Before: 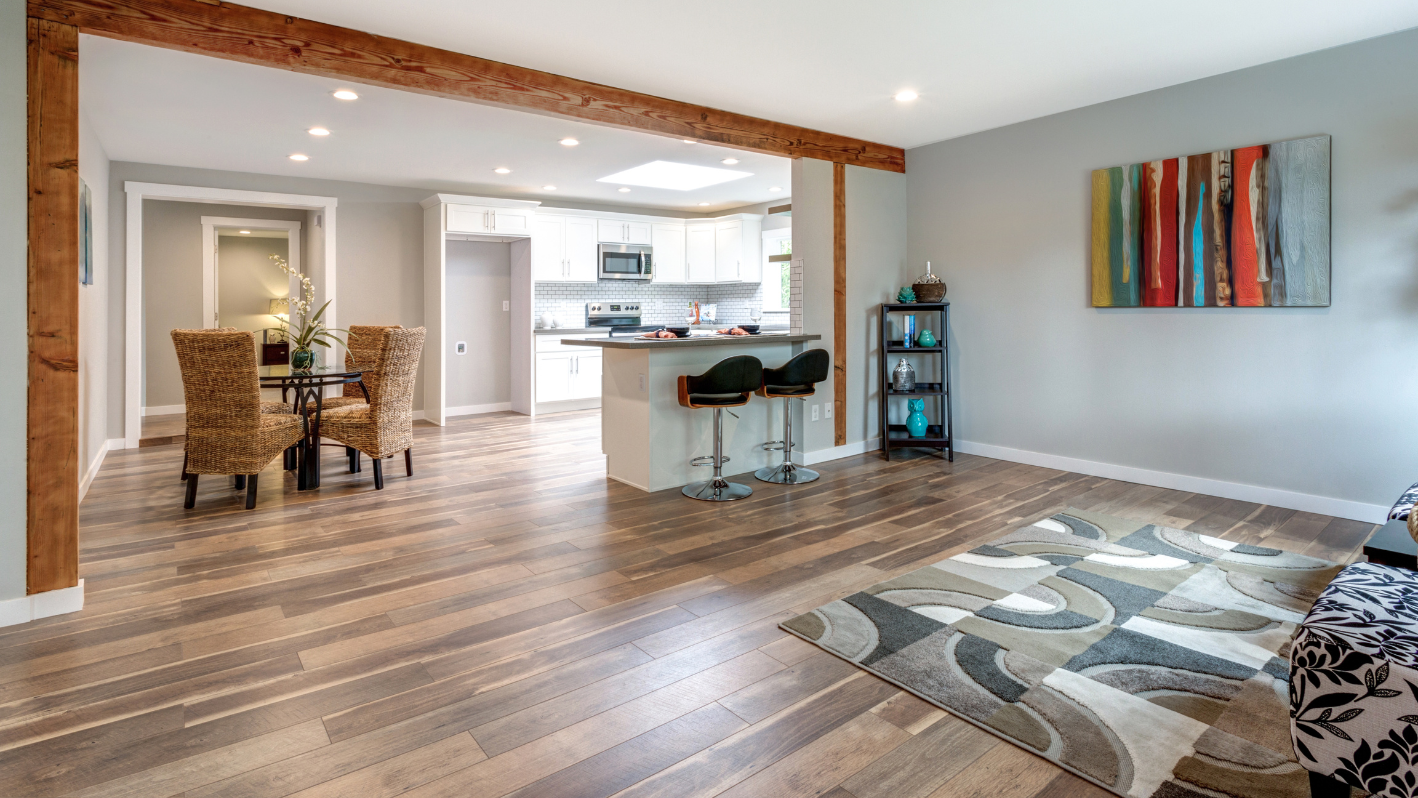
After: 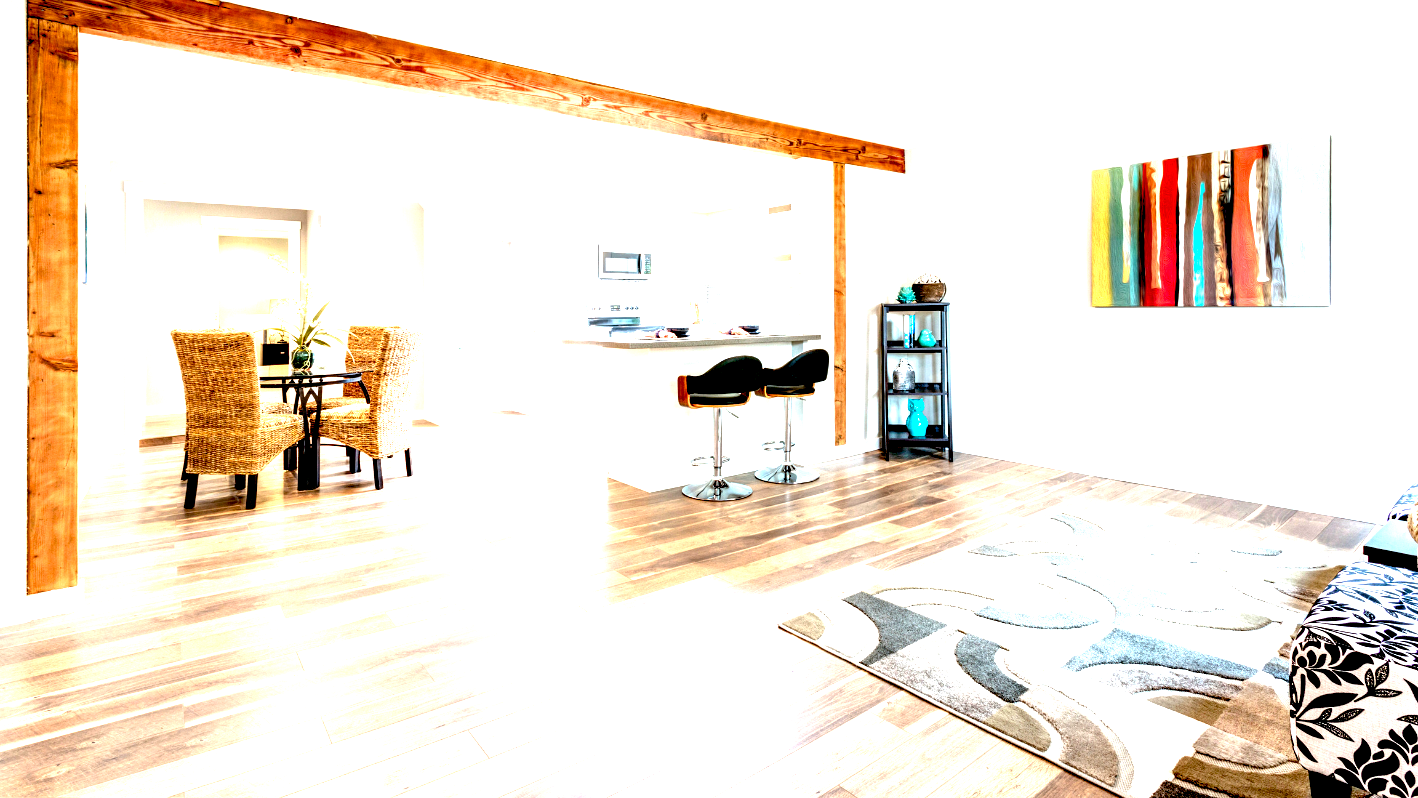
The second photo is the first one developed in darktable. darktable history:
exposure: black level correction 0.011, exposure 1.084 EV, compensate highlight preservation false
levels: levels [0.012, 0.367, 0.697]
